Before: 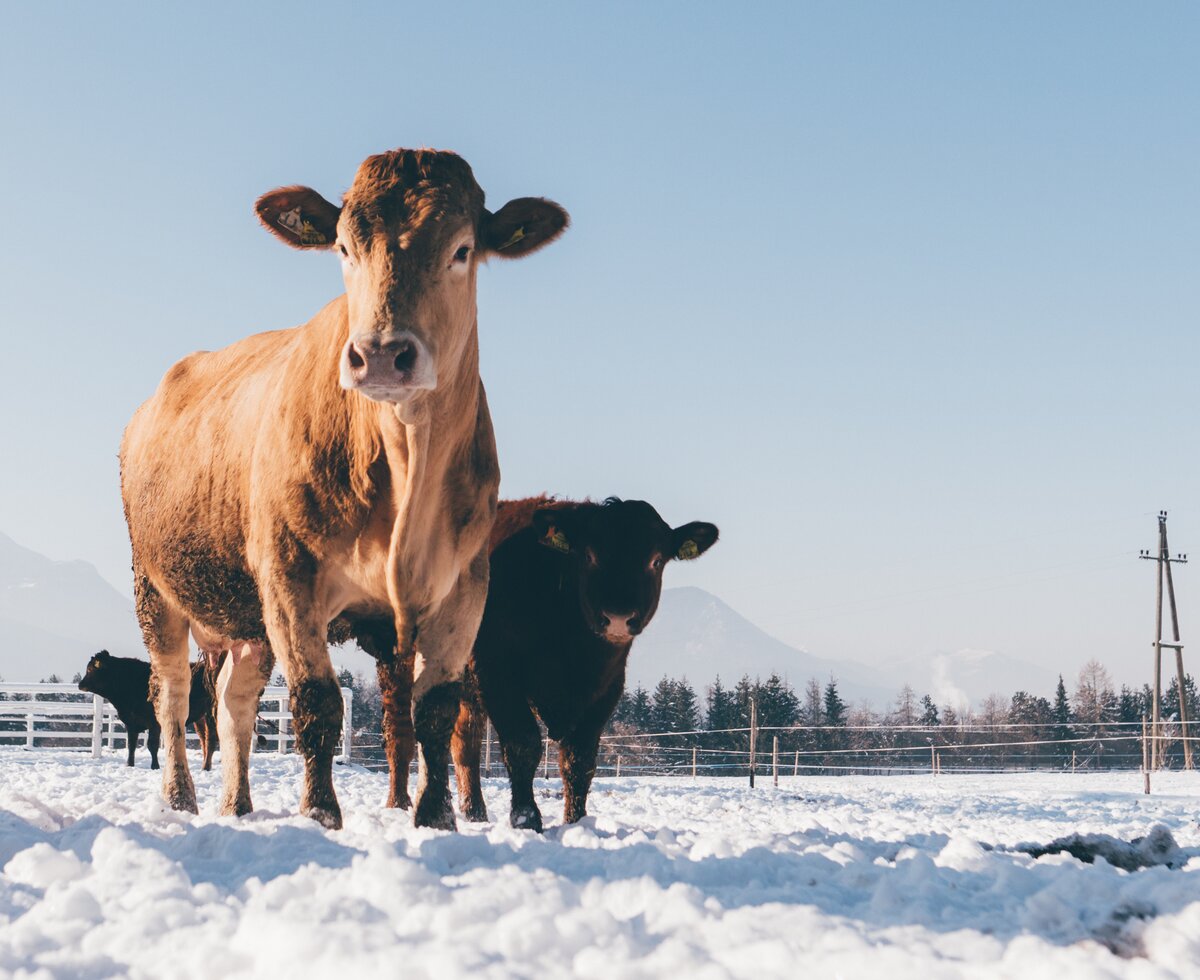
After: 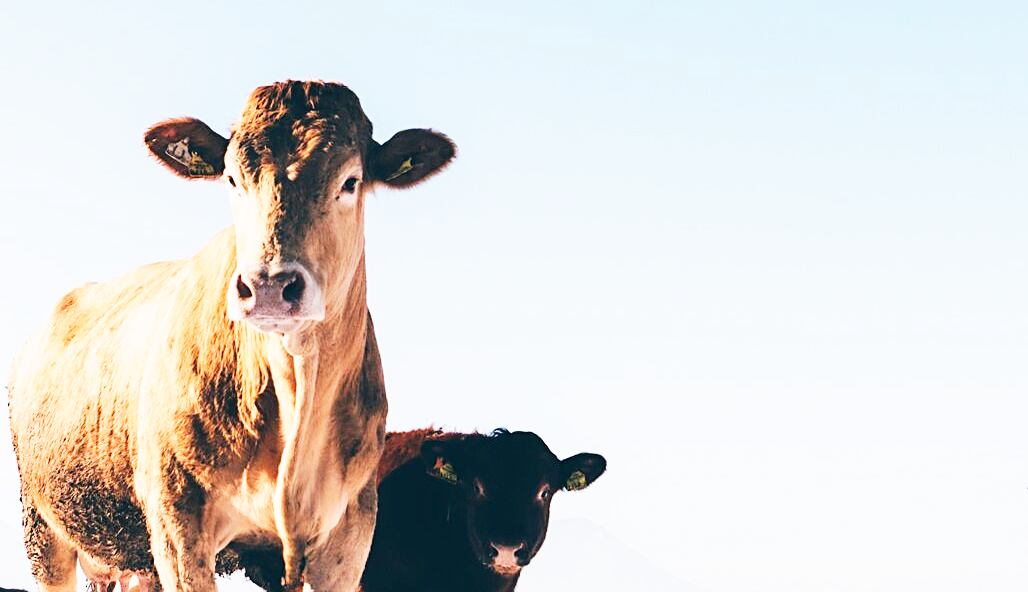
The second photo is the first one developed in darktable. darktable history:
crop and rotate: left 9.345%, top 7.22%, right 4.982%, bottom 32.331%
sharpen: on, module defaults
base curve: curves: ch0 [(0, 0) (0.007, 0.004) (0.027, 0.03) (0.046, 0.07) (0.207, 0.54) (0.442, 0.872) (0.673, 0.972) (1, 1)], preserve colors none
white balance: red 1.004, blue 1.024
